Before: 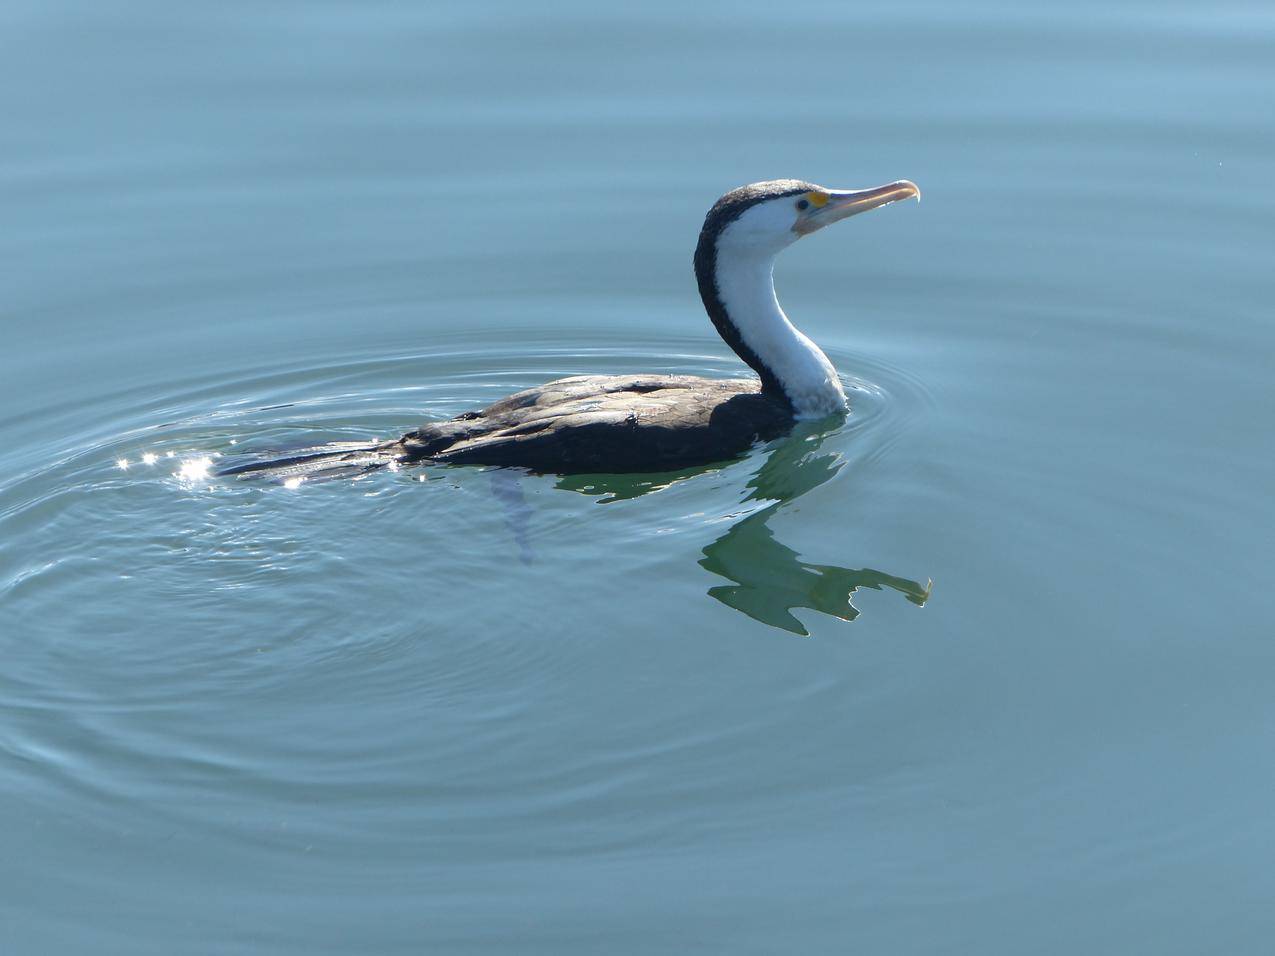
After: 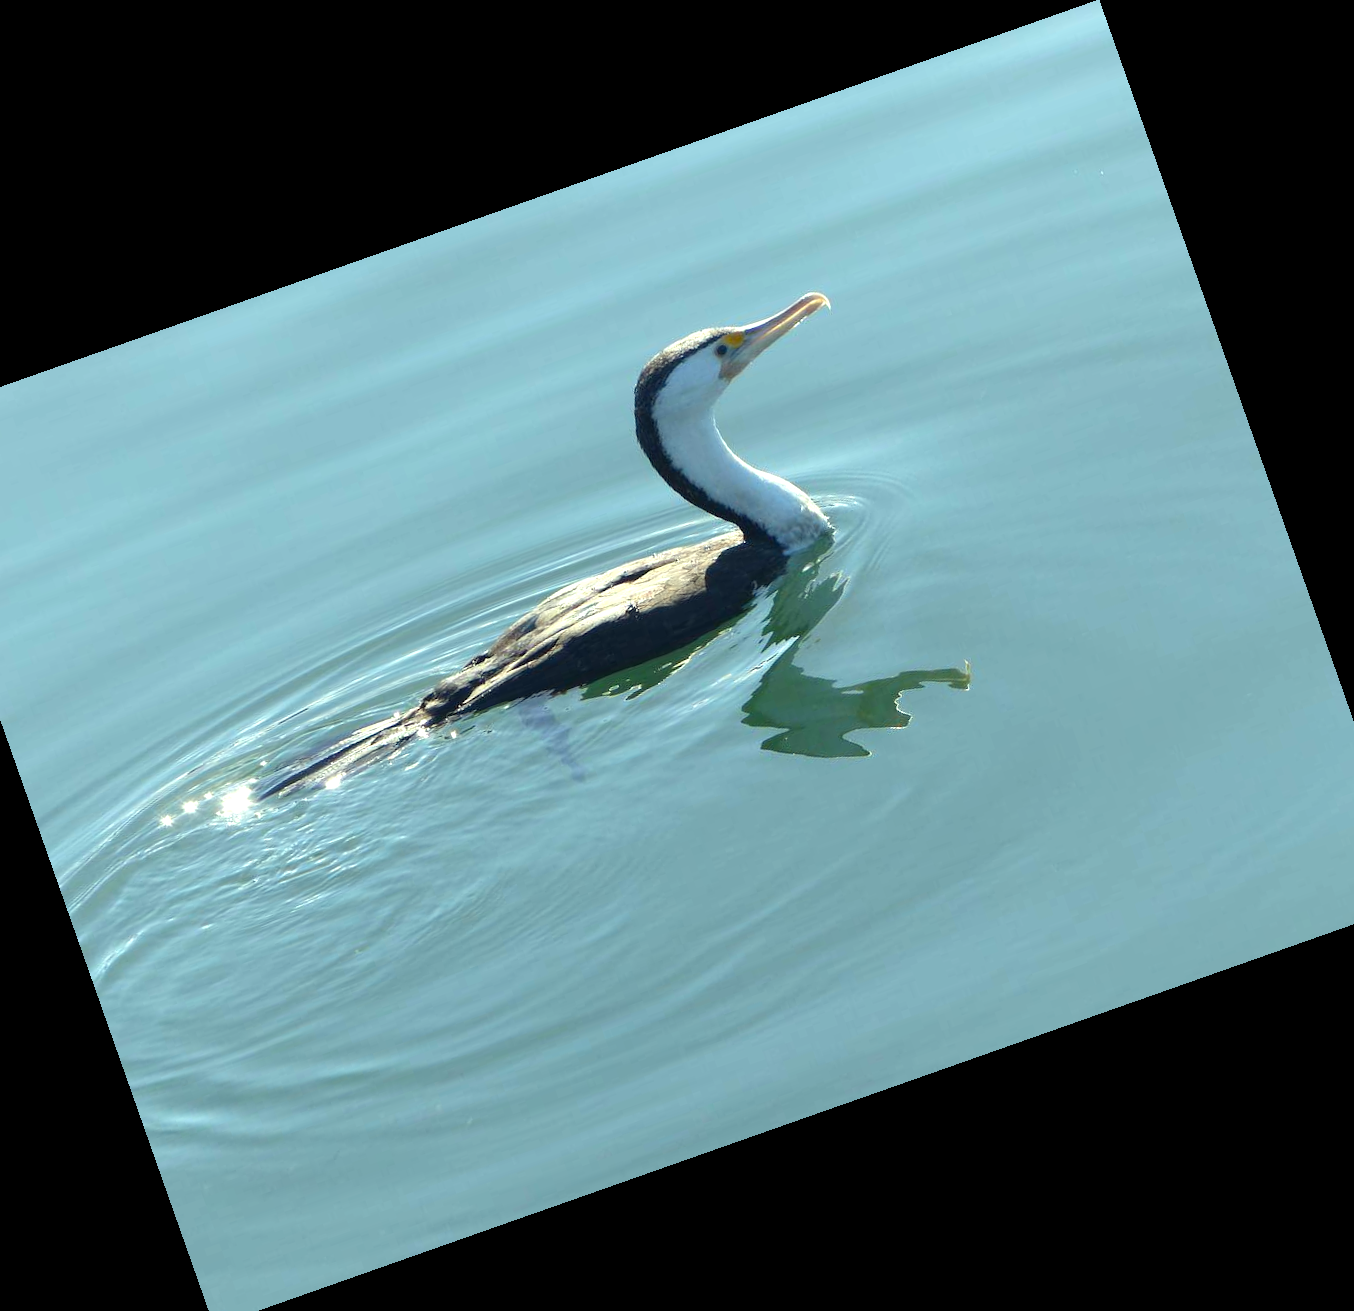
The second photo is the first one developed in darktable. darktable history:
crop and rotate: angle 19.43°, left 6.812%, right 4.125%, bottom 1.087%
white balance: emerald 1
levels: levels [0, 0.43, 0.859]
color correction: highlights a* -5.94, highlights b* 11.19
